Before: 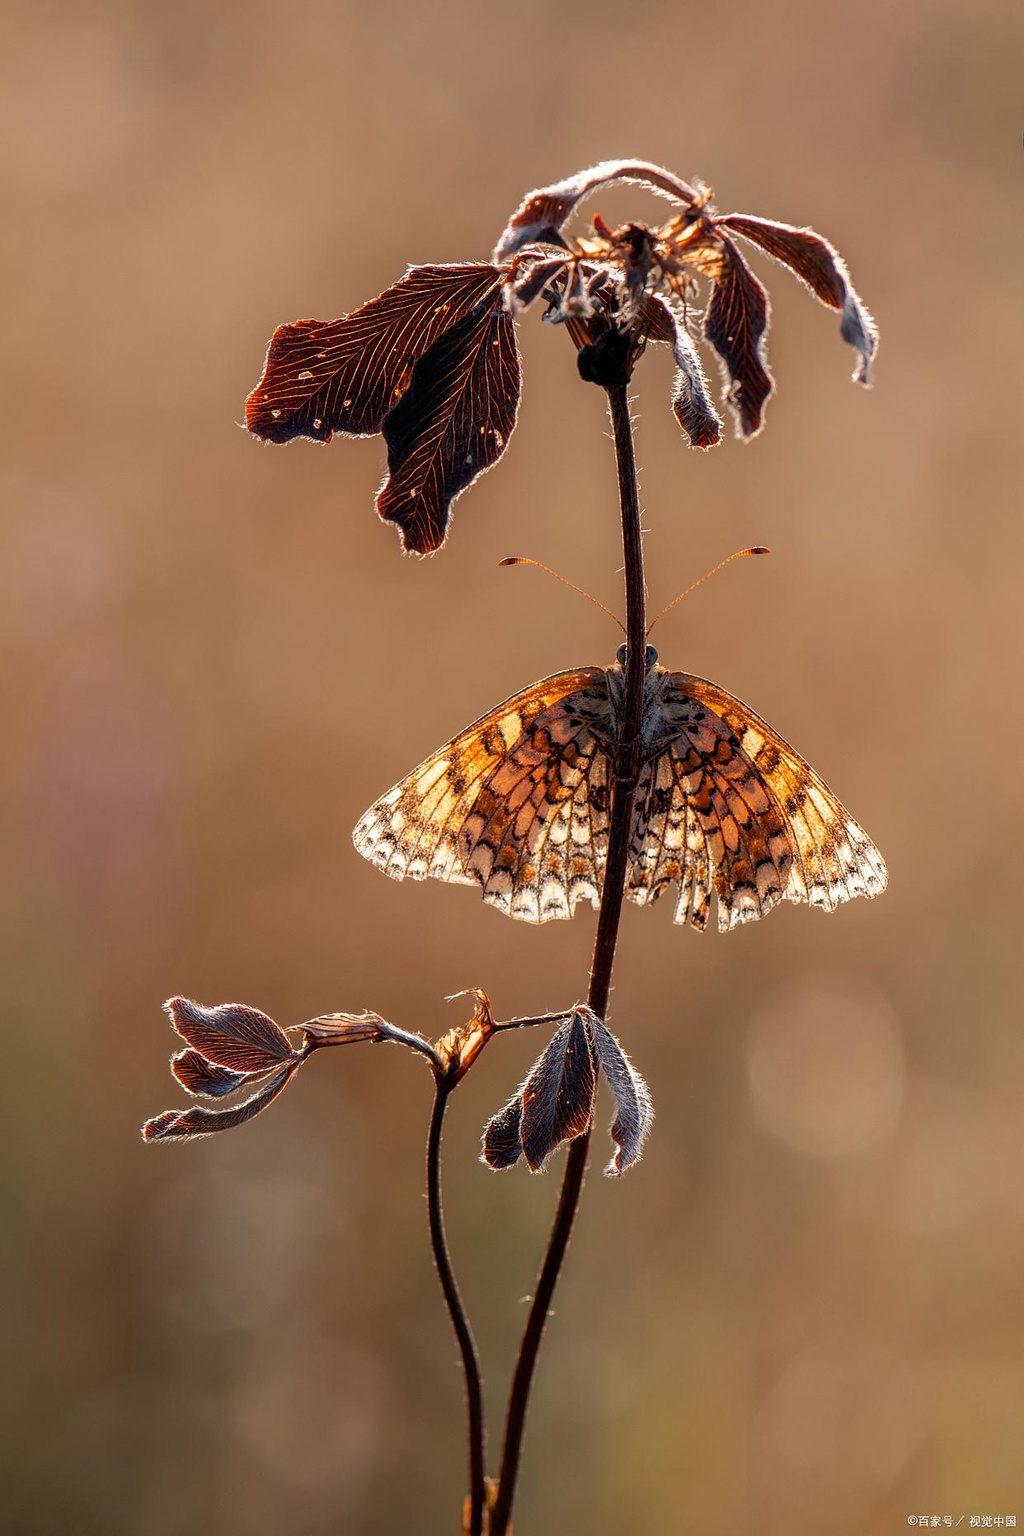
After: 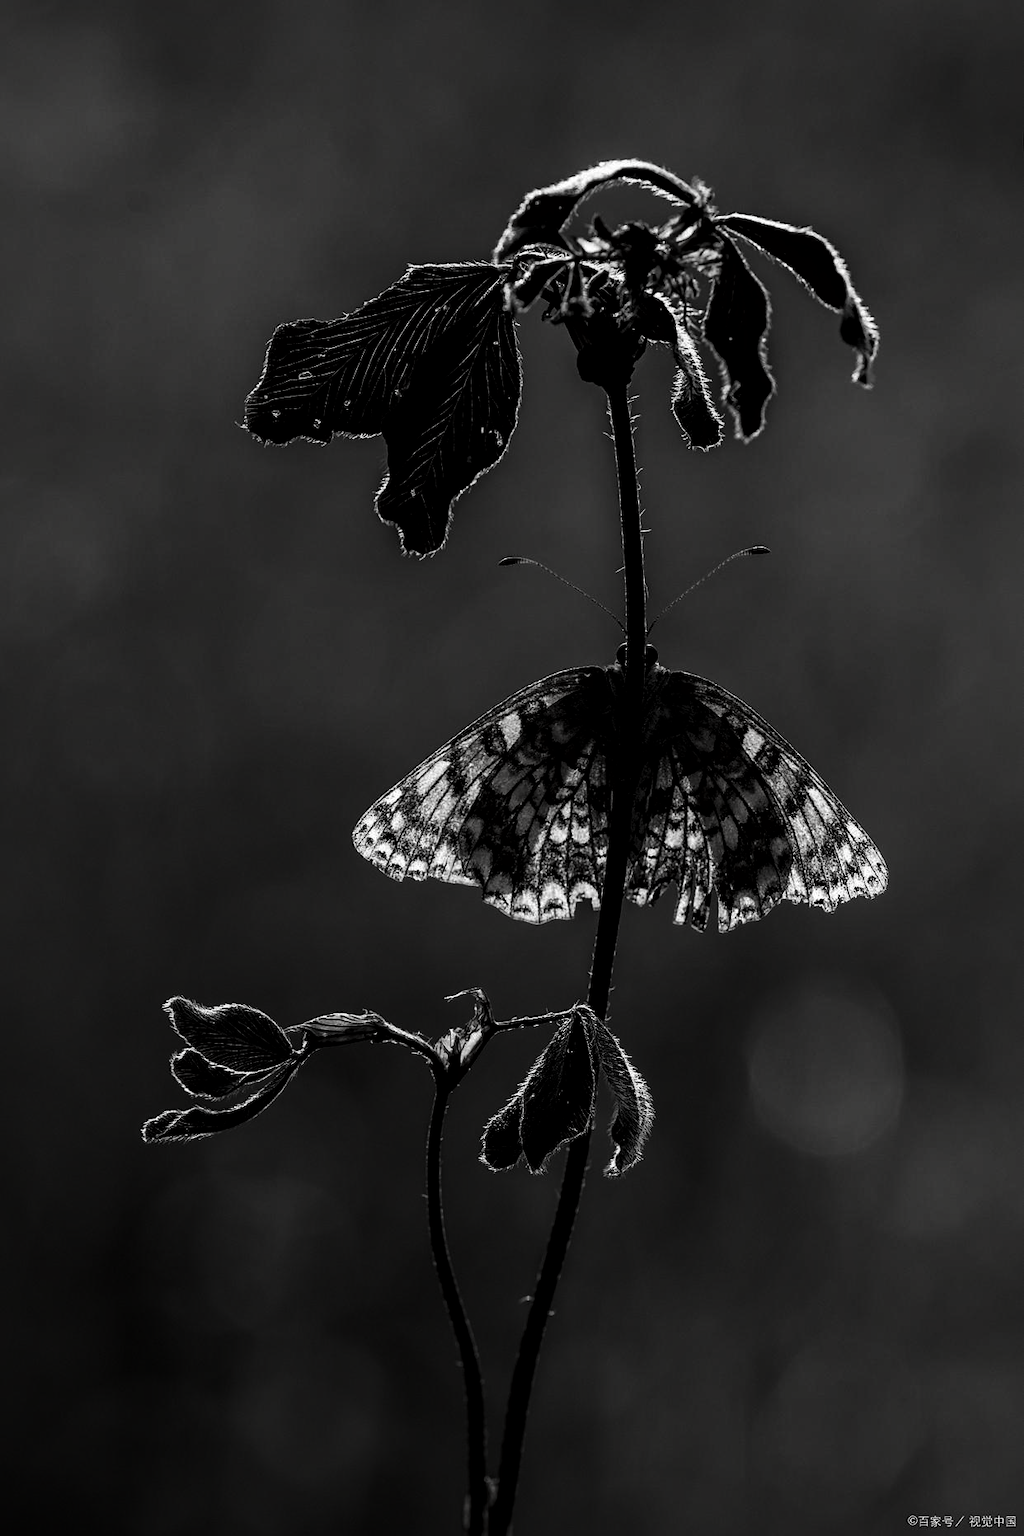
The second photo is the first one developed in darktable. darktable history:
local contrast: mode bilateral grid, contrast 25, coarseness 60, detail 152%, midtone range 0.2
contrast brightness saturation: contrast 0.017, brightness -0.992, saturation -0.99
